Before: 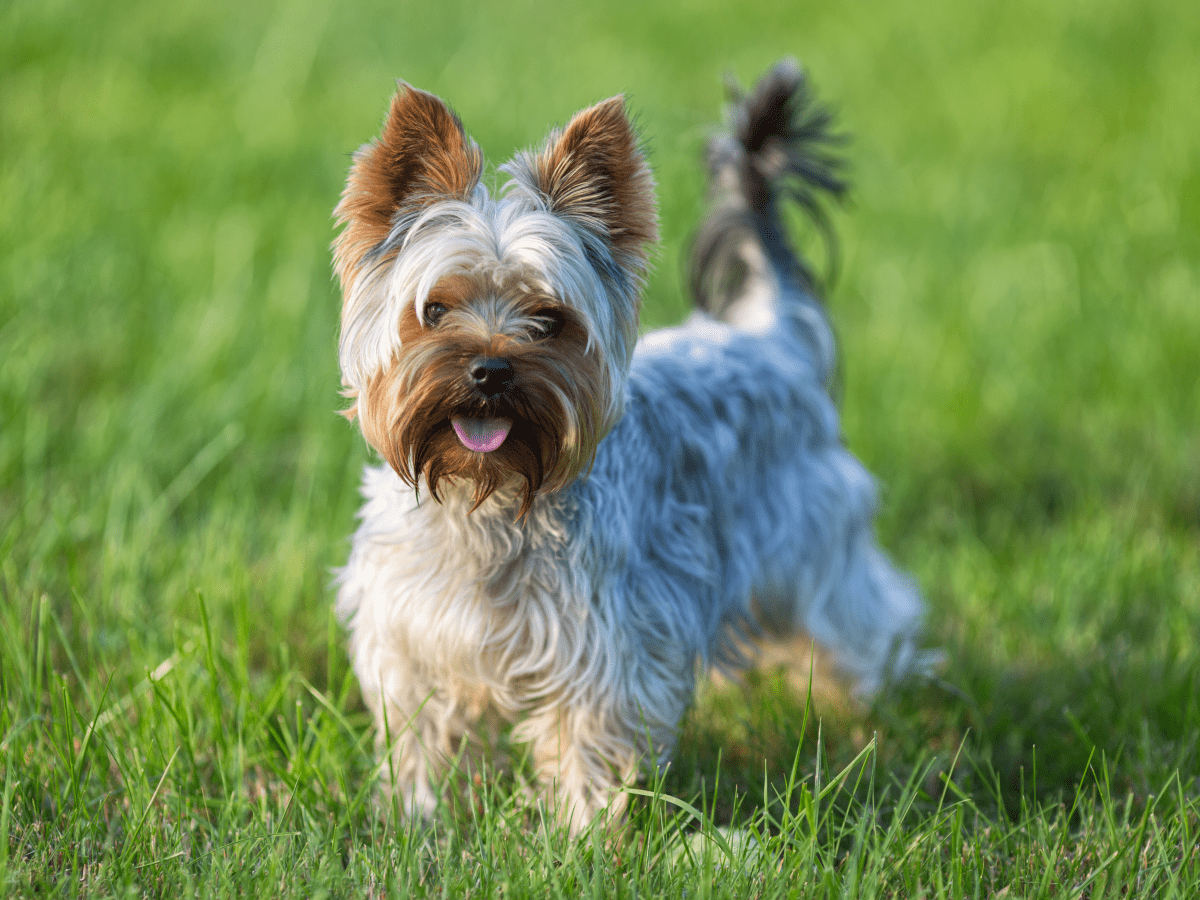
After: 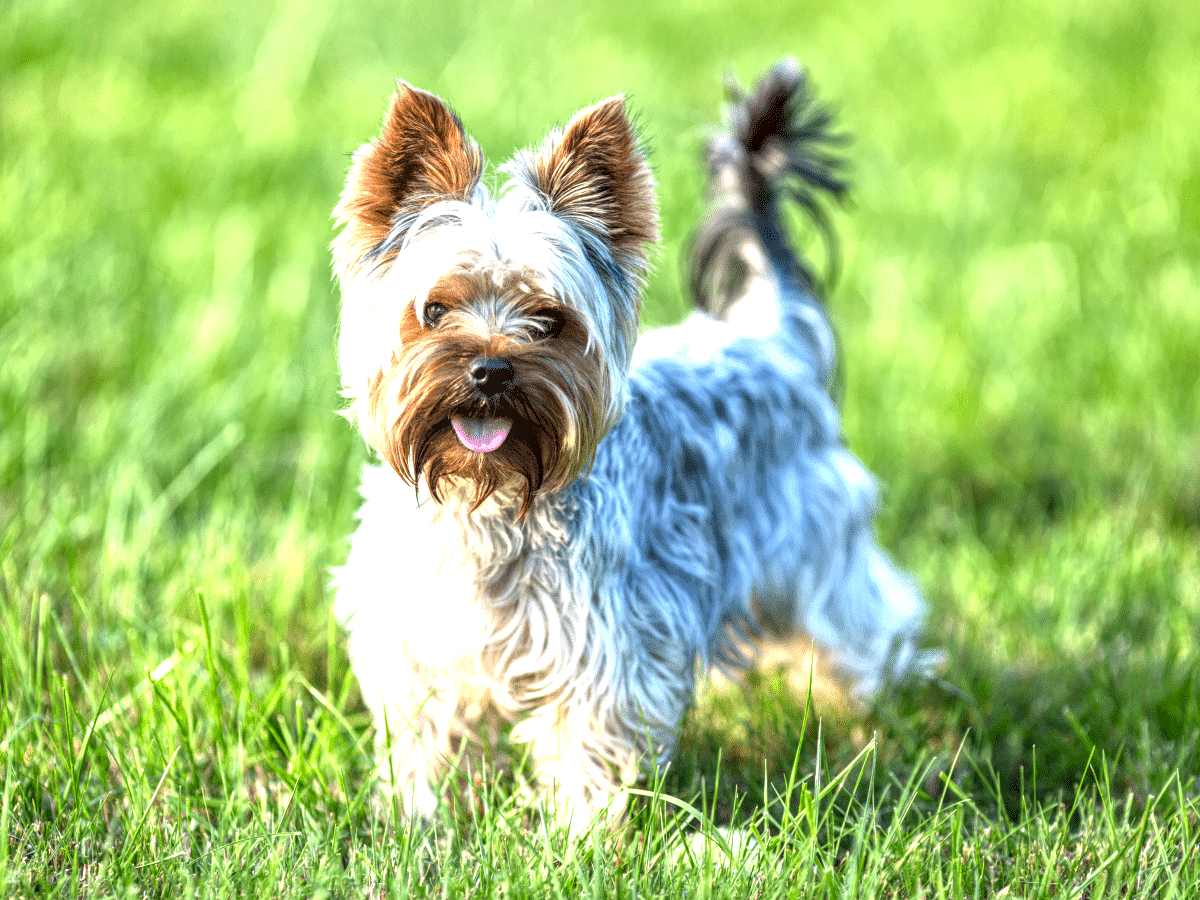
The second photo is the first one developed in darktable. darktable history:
color correction: highlights a* -0.084, highlights b* 0.089
local contrast: highlights 62%, detail 143%, midtone range 0.434
contrast equalizer: y [[0.6 ×6], [0.55 ×6], [0 ×6], [0 ×6], [0 ×6]], mix 0.283
exposure: exposure 1.134 EV, compensate exposure bias true, compensate highlight preservation false
